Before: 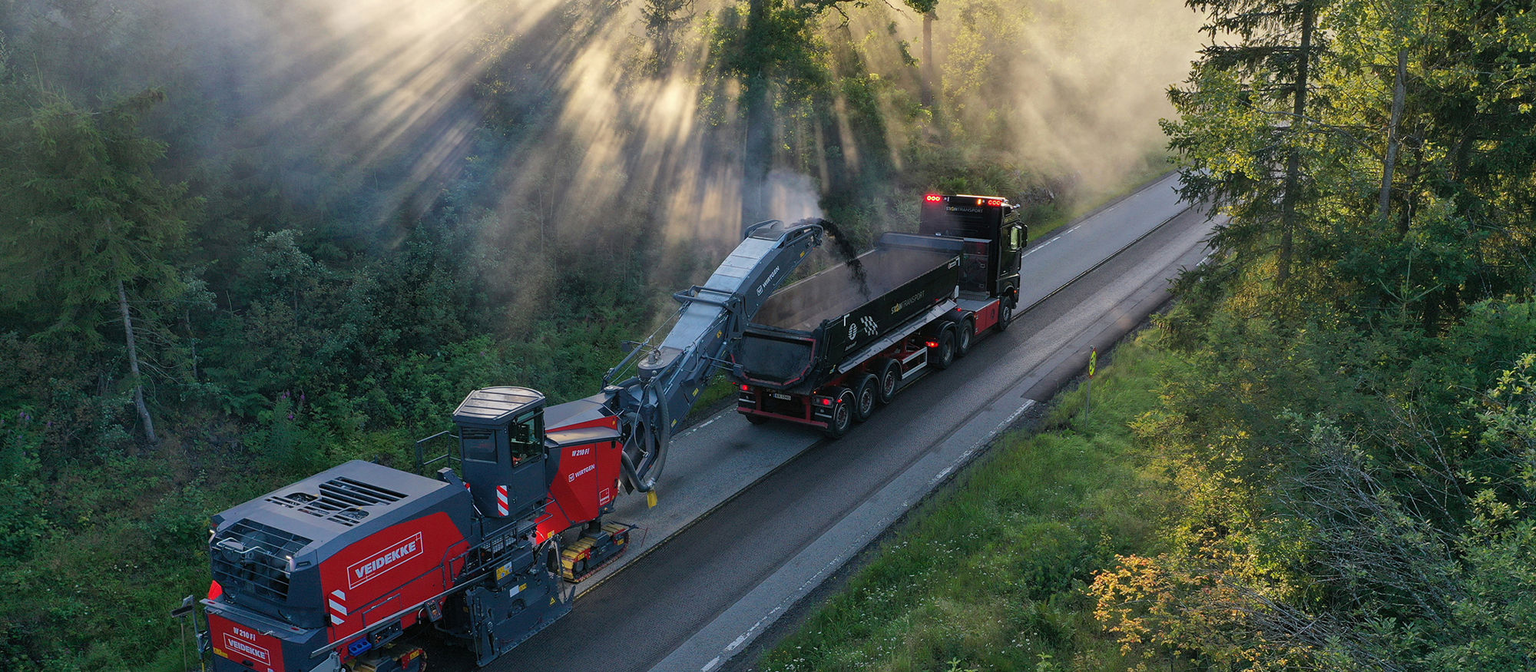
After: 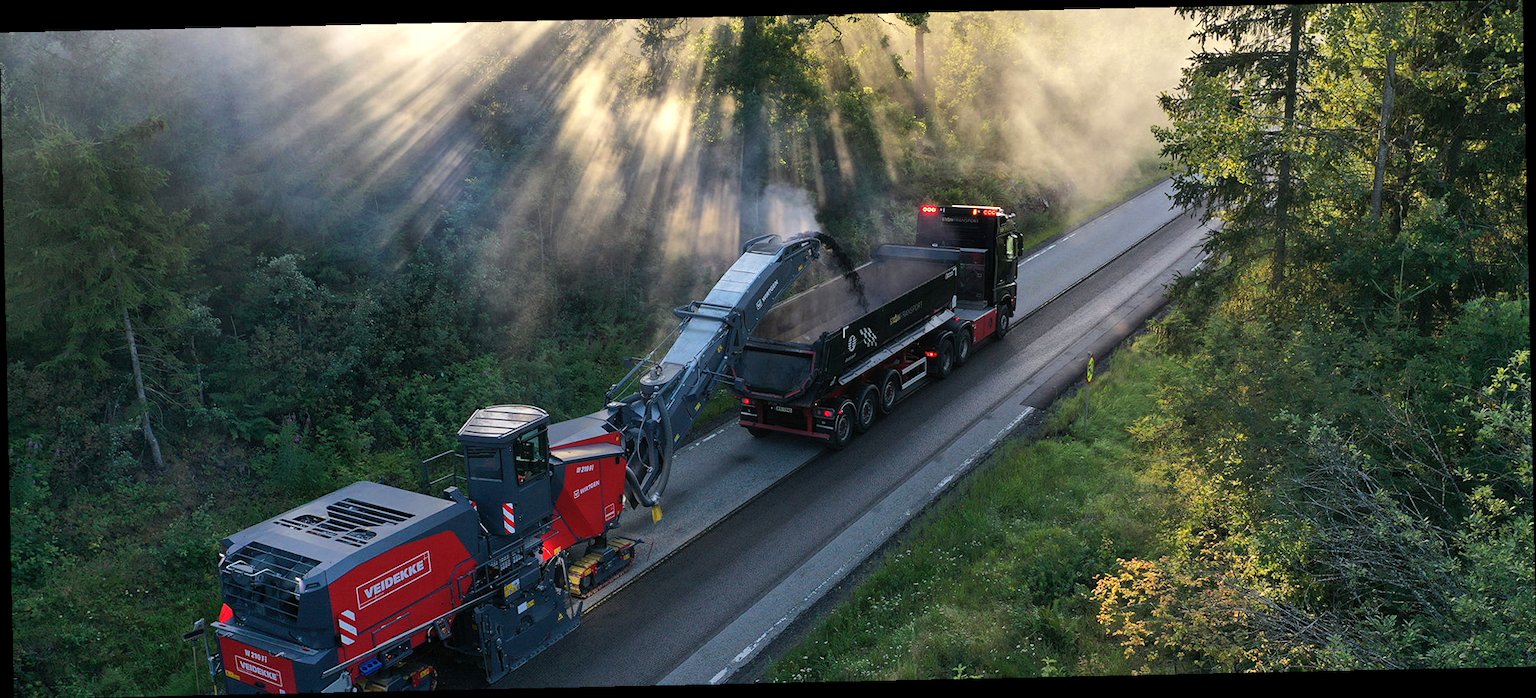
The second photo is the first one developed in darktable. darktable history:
rotate and perspective: rotation -1.24°, automatic cropping off
tone equalizer: -8 EV -0.417 EV, -7 EV -0.389 EV, -6 EV -0.333 EV, -5 EV -0.222 EV, -3 EV 0.222 EV, -2 EV 0.333 EV, -1 EV 0.389 EV, +0 EV 0.417 EV, edges refinement/feathering 500, mask exposure compensation -1.57 EV, preserve details no
